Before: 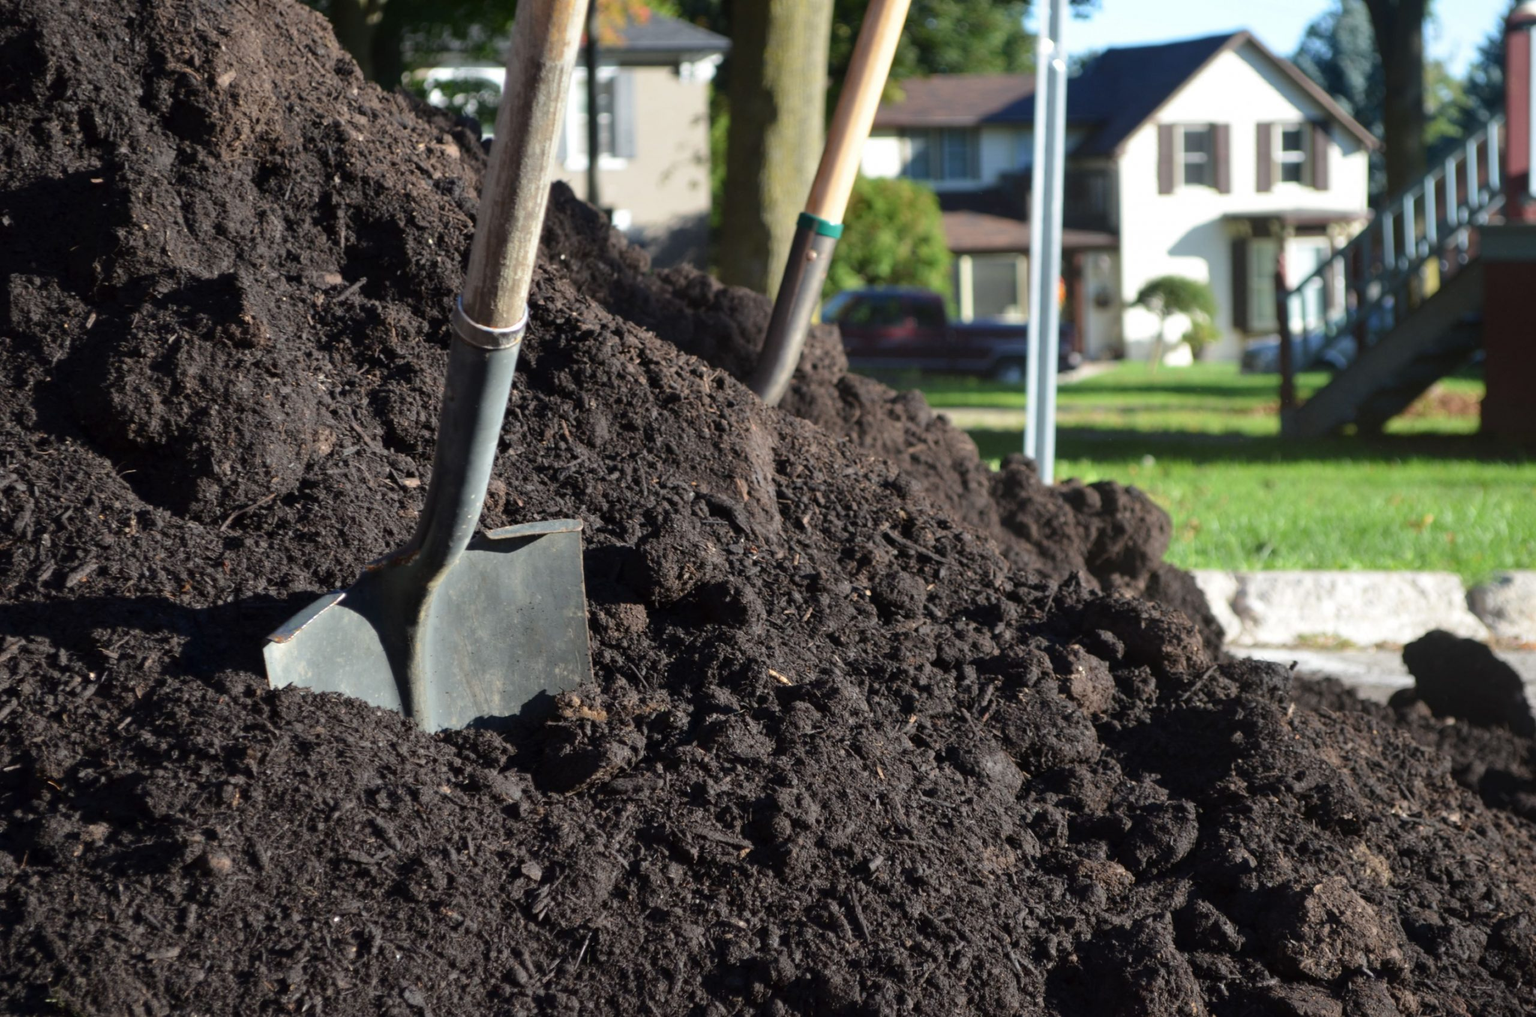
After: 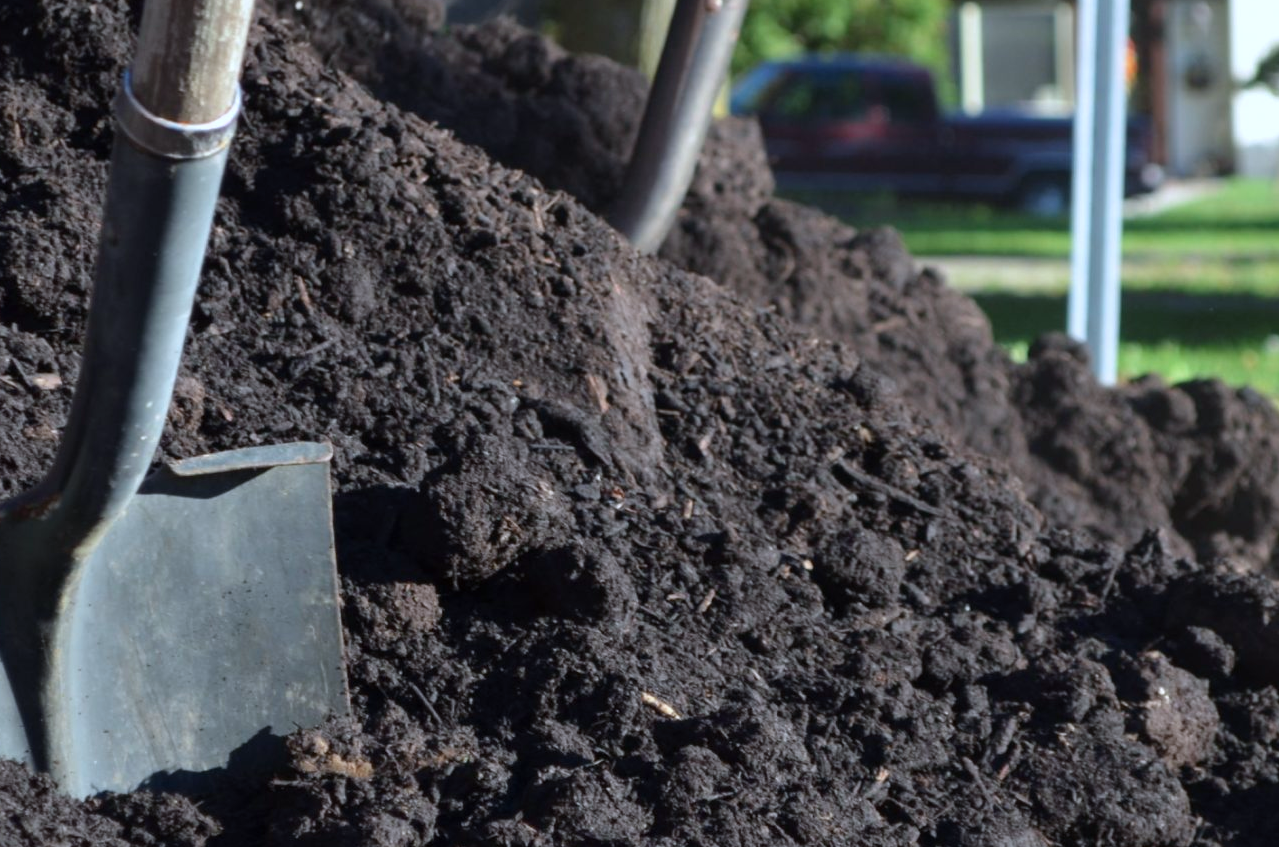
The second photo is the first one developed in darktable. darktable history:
crop: left 25%, top 25%, right 25%, bottom 25%
color calibration: x 0.37, y 0.382, temperature 4313.32 K
exposure: exposure -0.01 EV, compensate highlight preservation false
